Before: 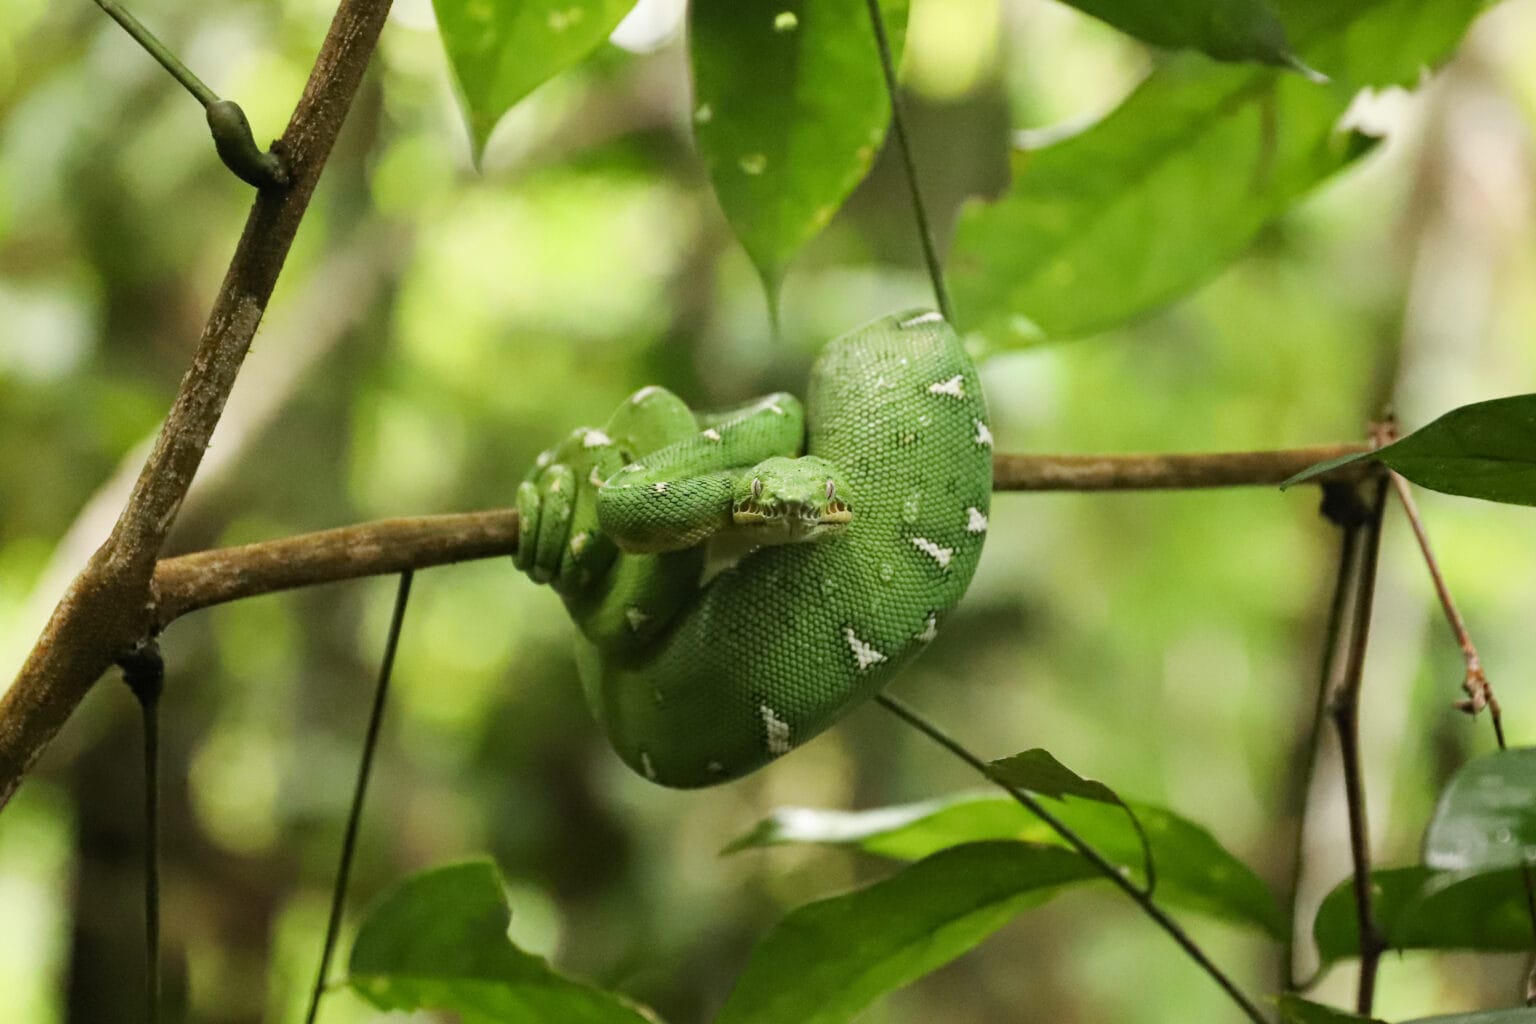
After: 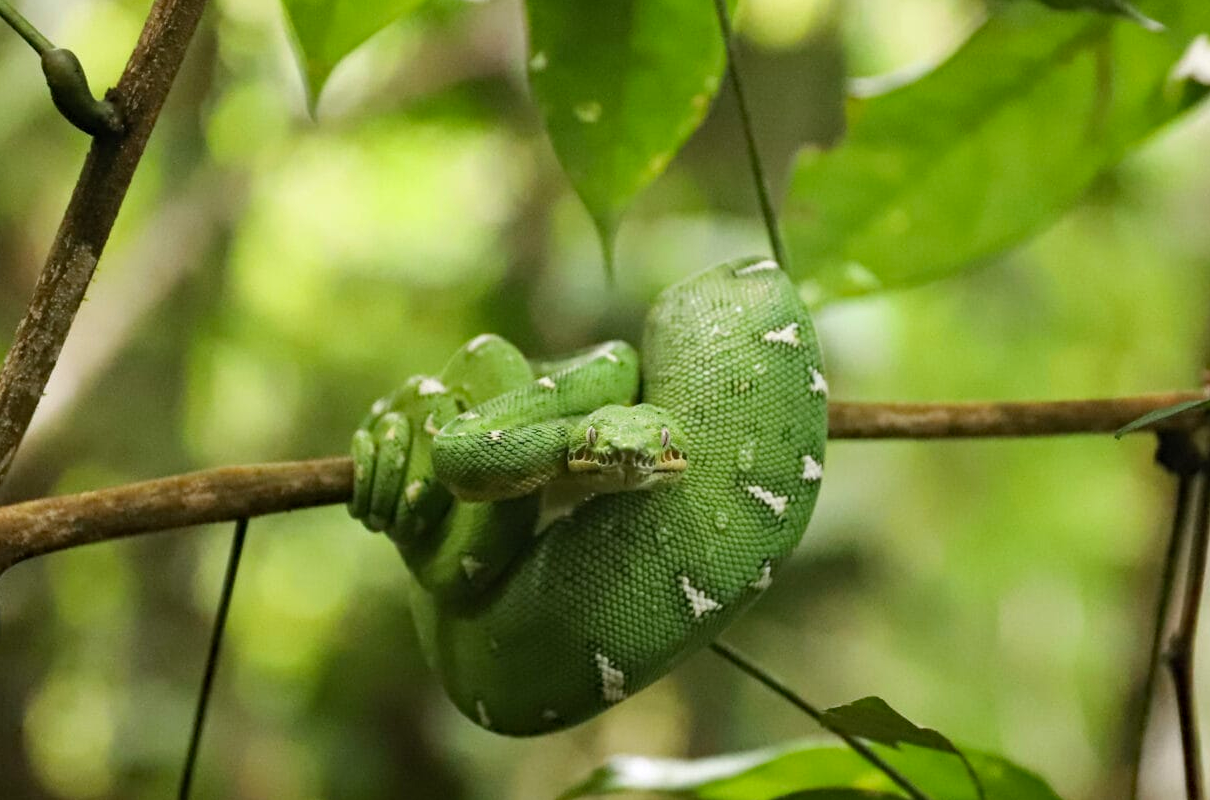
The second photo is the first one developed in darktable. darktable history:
crop and rotate: left 10.77%, top 5.1%, right 10.41%, bottom 16.76%
haze removal: compatibility mode true, adaptive false
